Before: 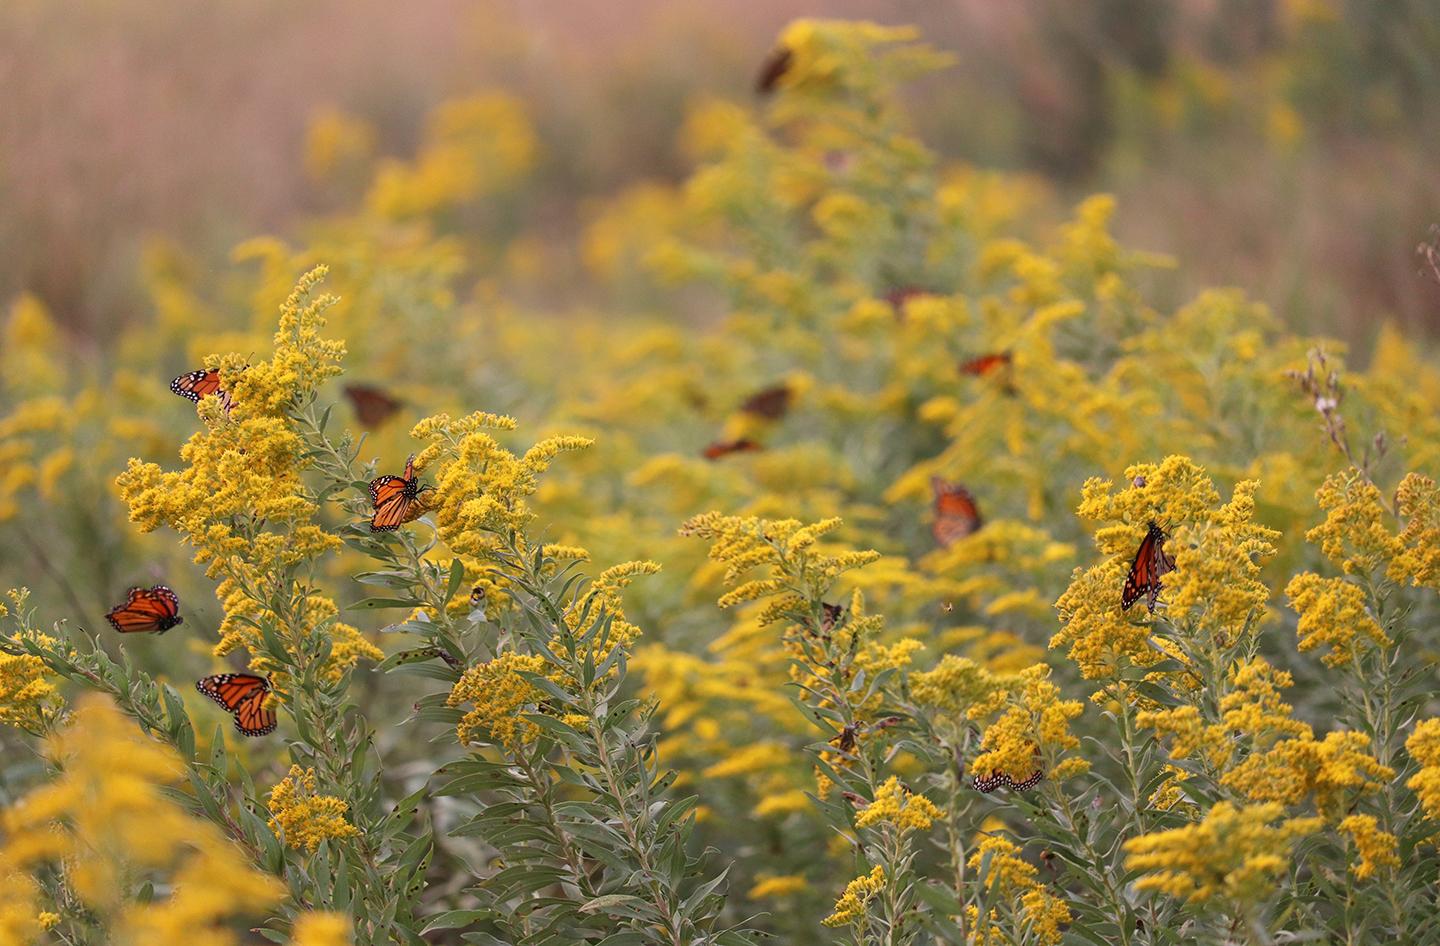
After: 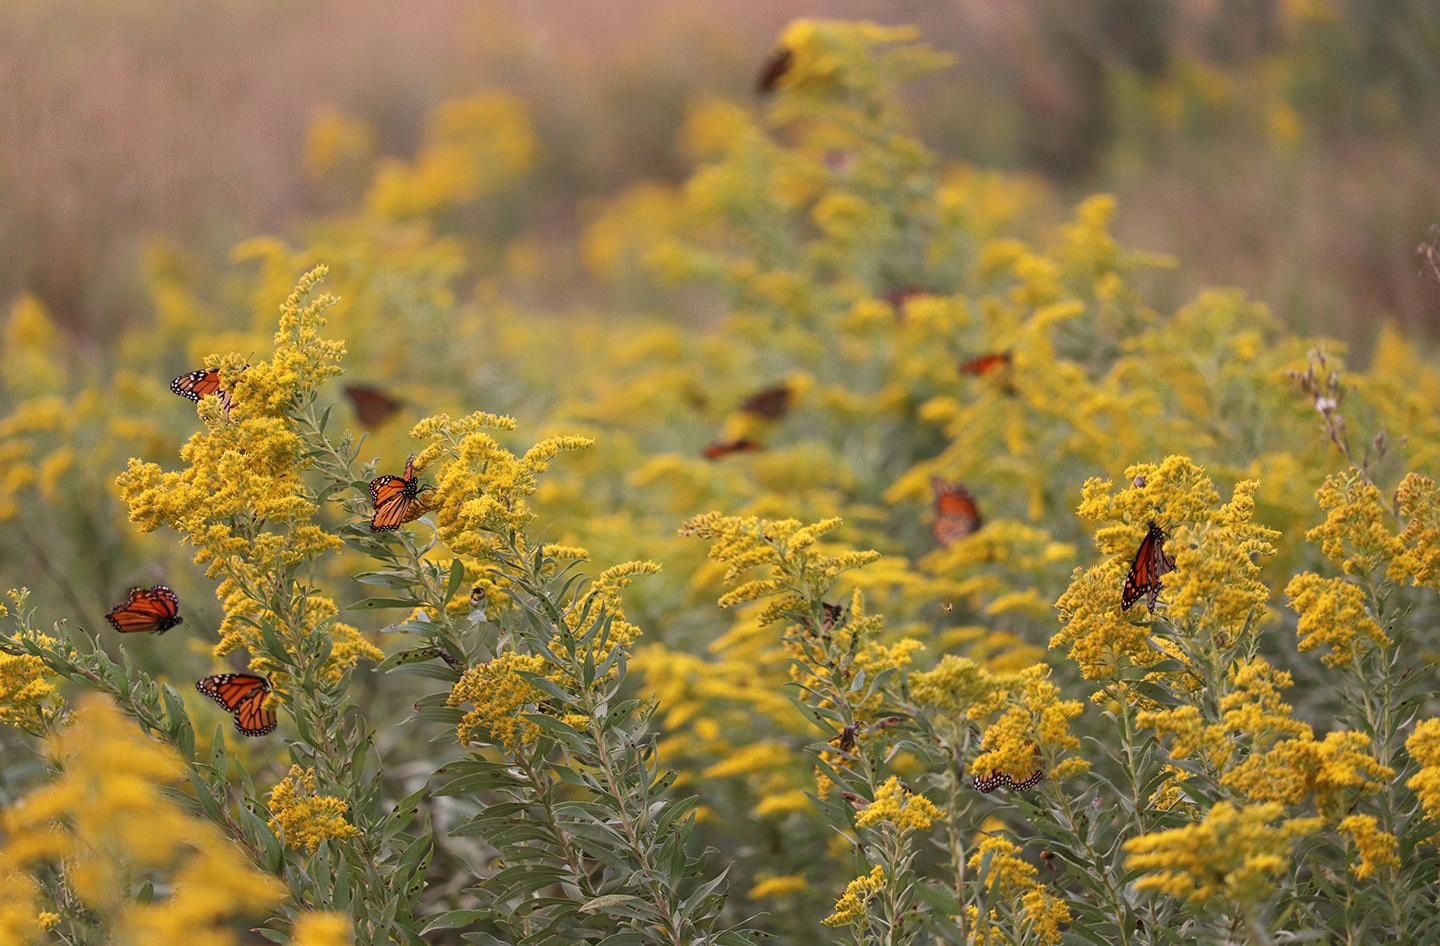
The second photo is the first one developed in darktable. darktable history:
levels: white 99.95%, levels [0, 0.51, 1]
